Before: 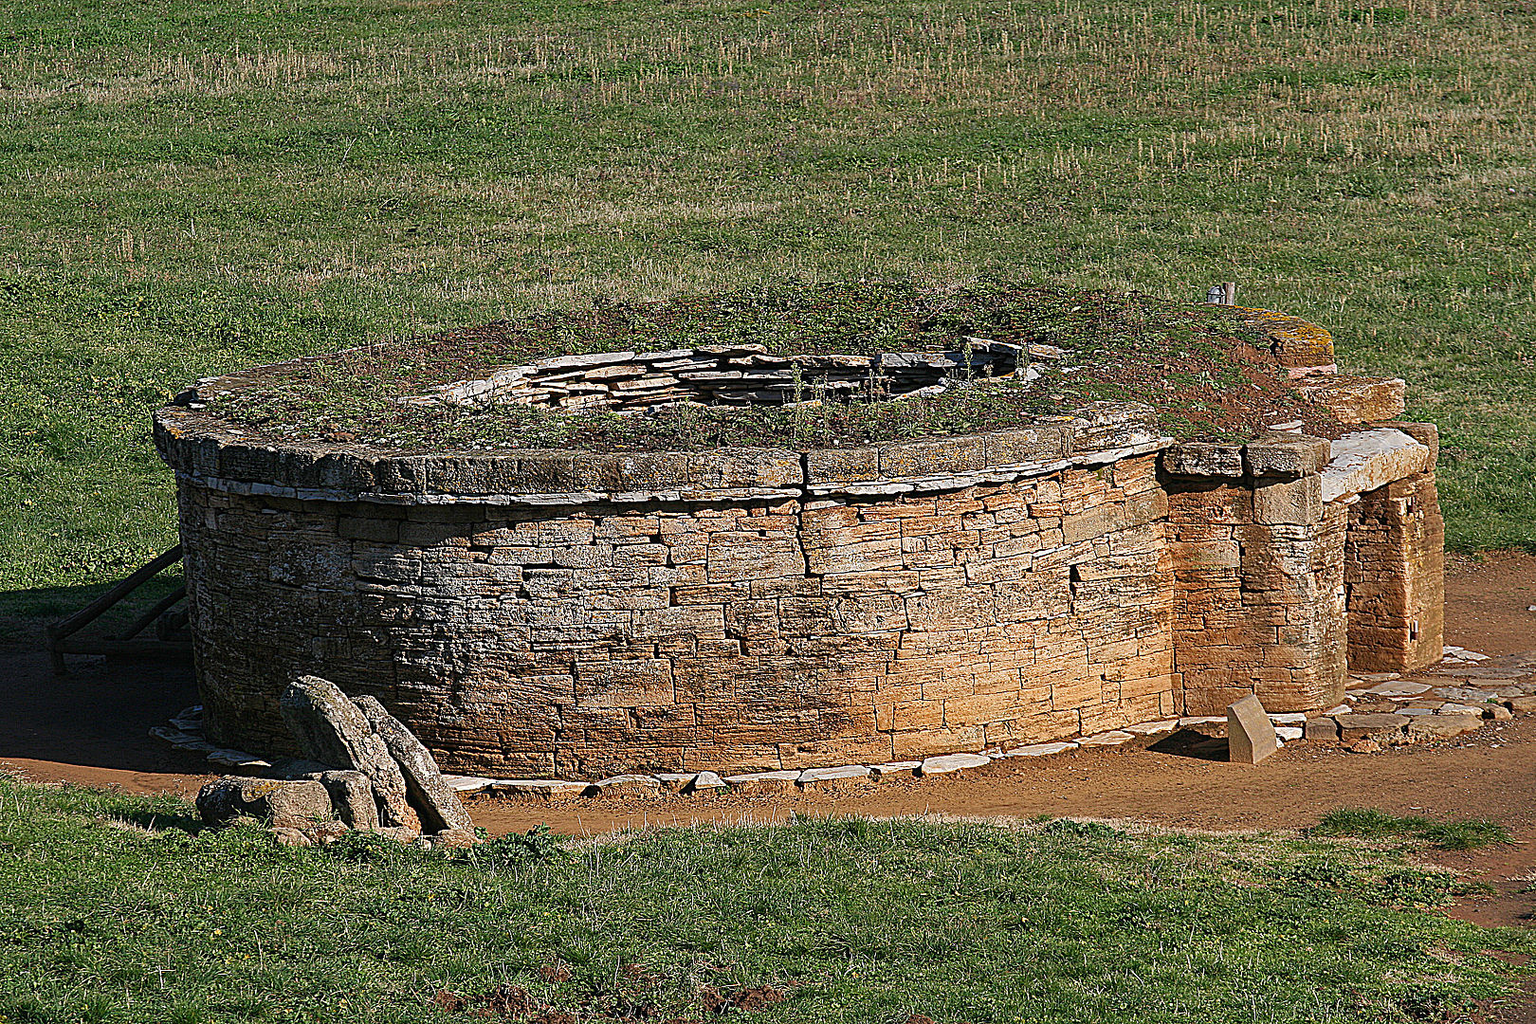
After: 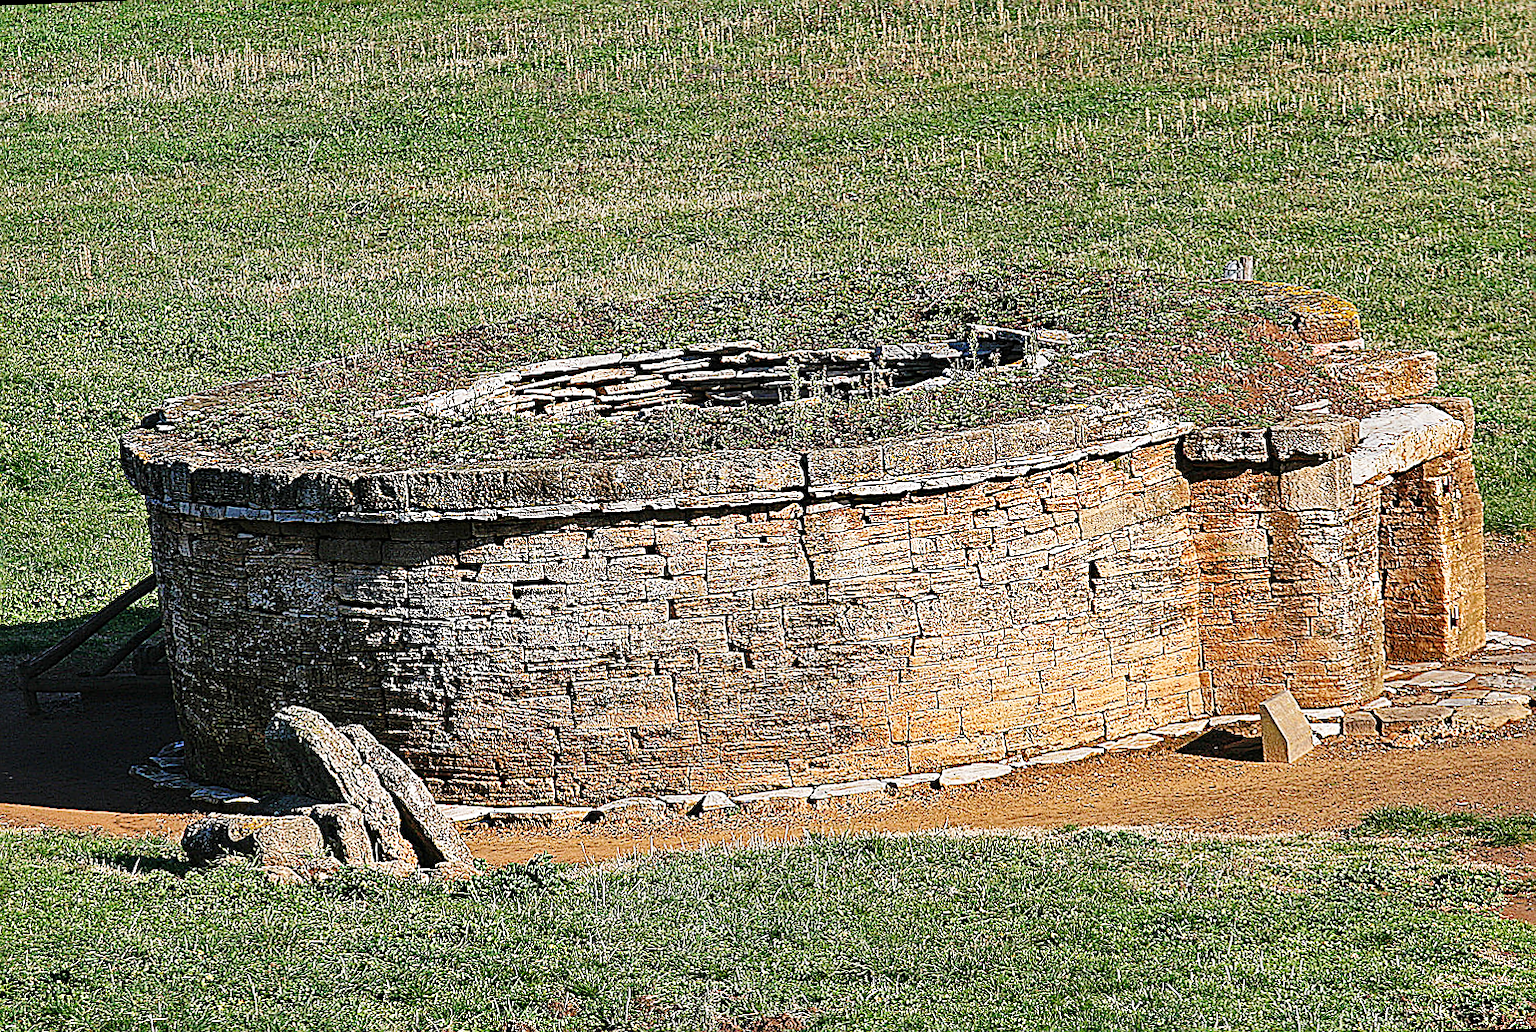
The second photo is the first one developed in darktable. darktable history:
sharpen: amount 0.575
shadows and highlights: shadows 60, soften with gaussian
rotate and perspective: rotation -2.12°, lens shift (vertical) 0.009, lens shift (horizontal) -0.008, automatic cropping original format, crop left 0.036, crop right 0.964, crop top 0.05, crop bottom 0.959
base curve: curves: ch0 [(0, 0) (0.028, 0.03) (0.121, 0.232) (0.46, 0.748) (0.859, 0.968) (1, 1)], preserve colors none
